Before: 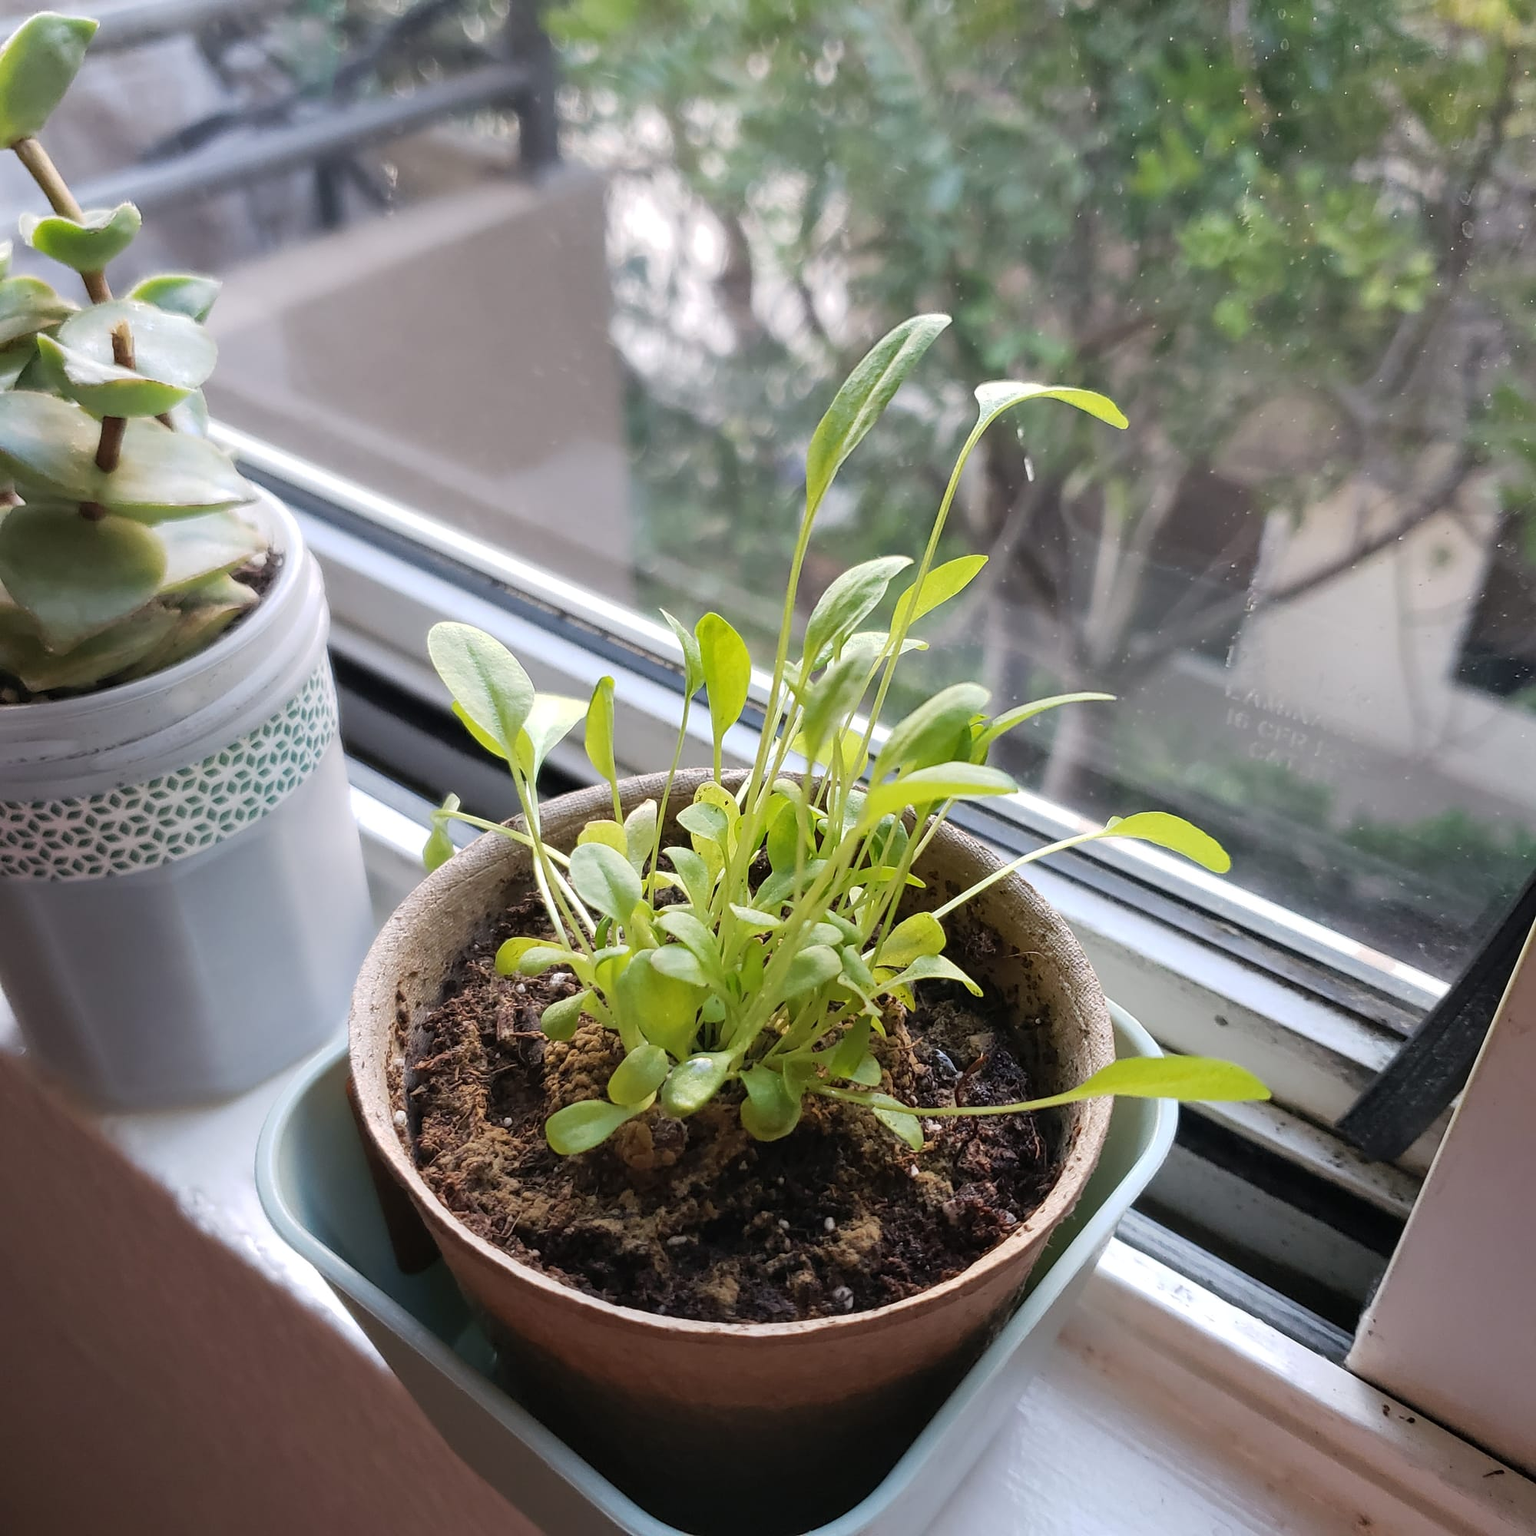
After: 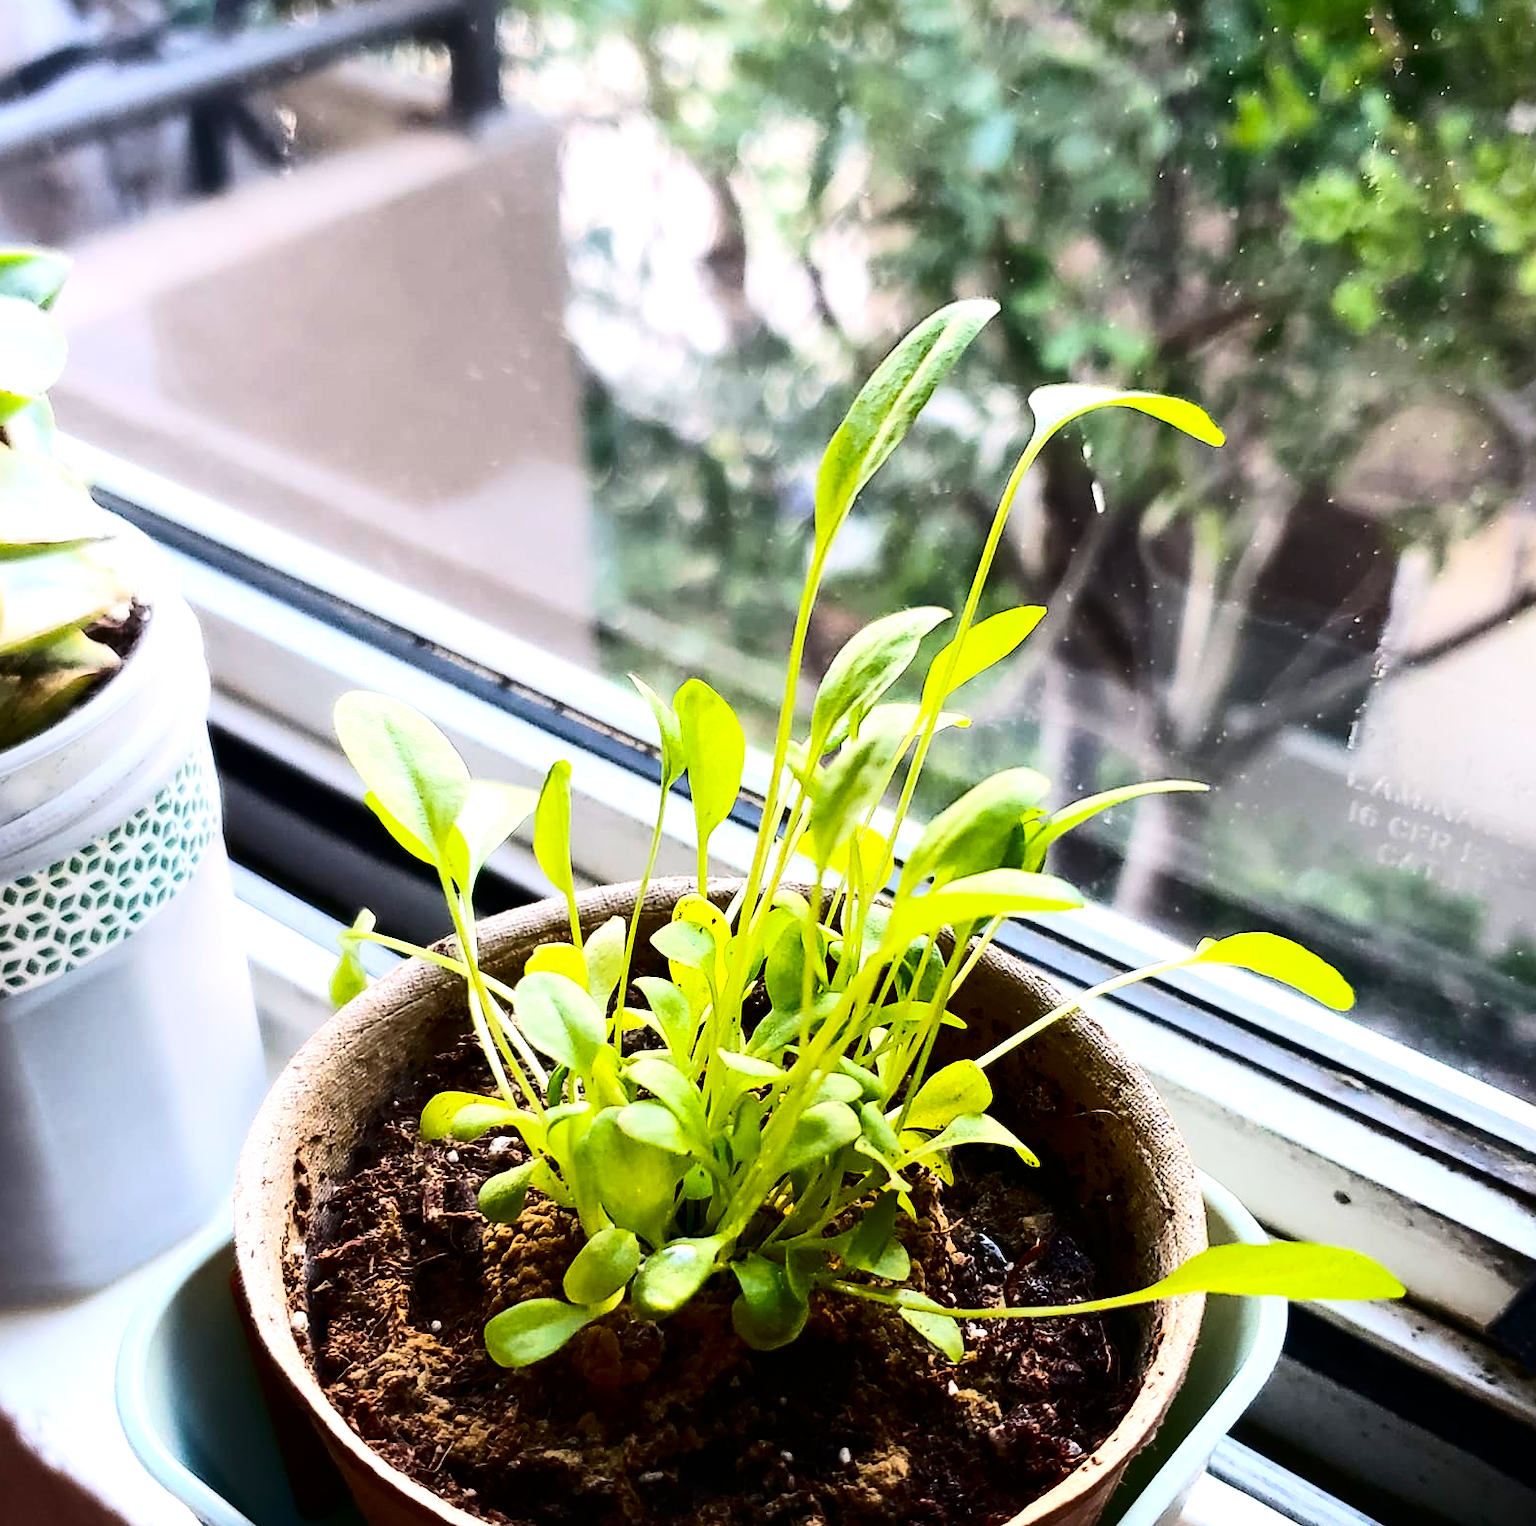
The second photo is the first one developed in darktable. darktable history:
crop and rotate: left 10.725%, top 5.087%, right 10.496%, bottom 16.627%
color balance rgb: linear chroma grading › global chroma 14.61%, perceptual saturation grading › global saturation 19.334%
tone equalizer: -8 EV -0.78 EV, -7 EV -0.702 EV, -6 EV -0.61 EV, -5 EV -0.366 EV, -3 EV 0.376 EV, -2 EV 0.6 EV, -1 EV 0.683 EV, +0 EV 0.763 EV, edges refinement/feathering 500, mask exposure compensation -1.57 EV, preserve details no
contrast brightness saturation: contrast 0.323, brightness -0.072, saturation 0.167
